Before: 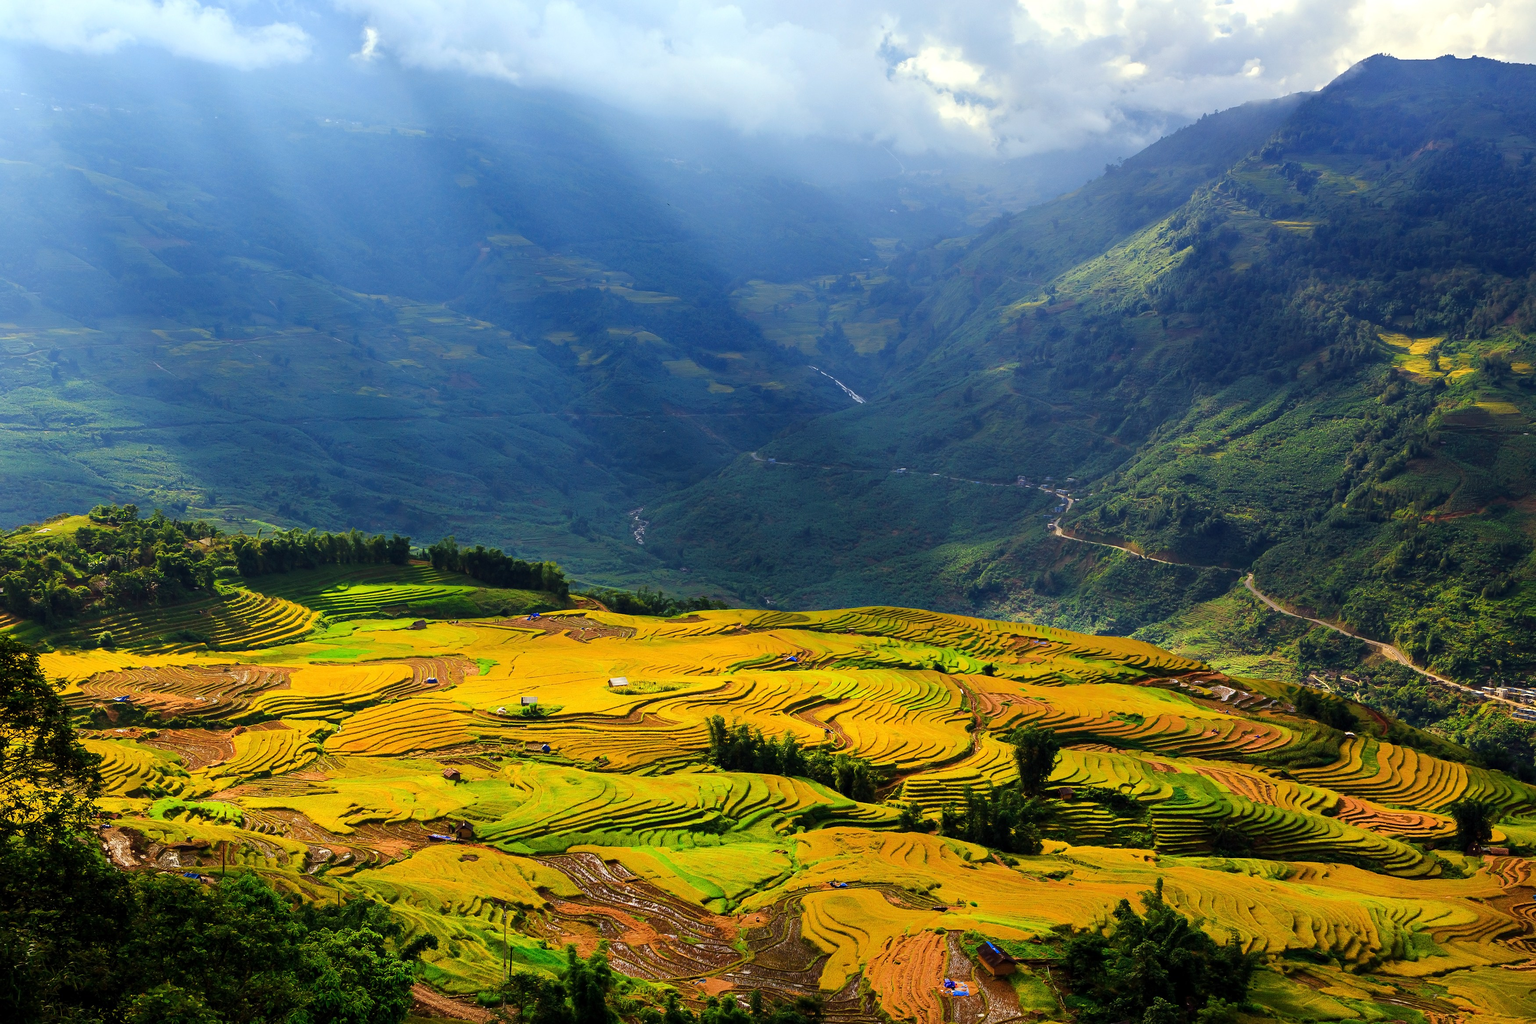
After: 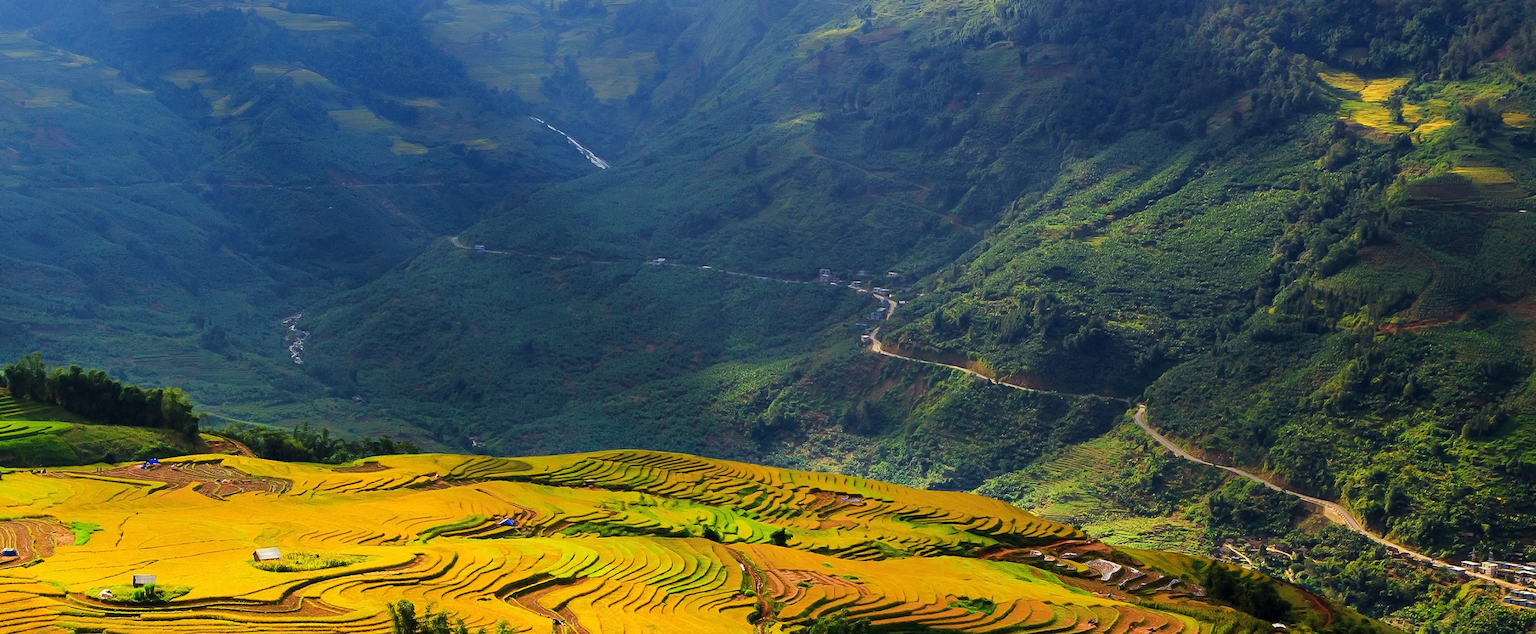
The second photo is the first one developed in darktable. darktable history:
crop and rotate: left 27.701%, top 27.498%, bottom 27.68%
